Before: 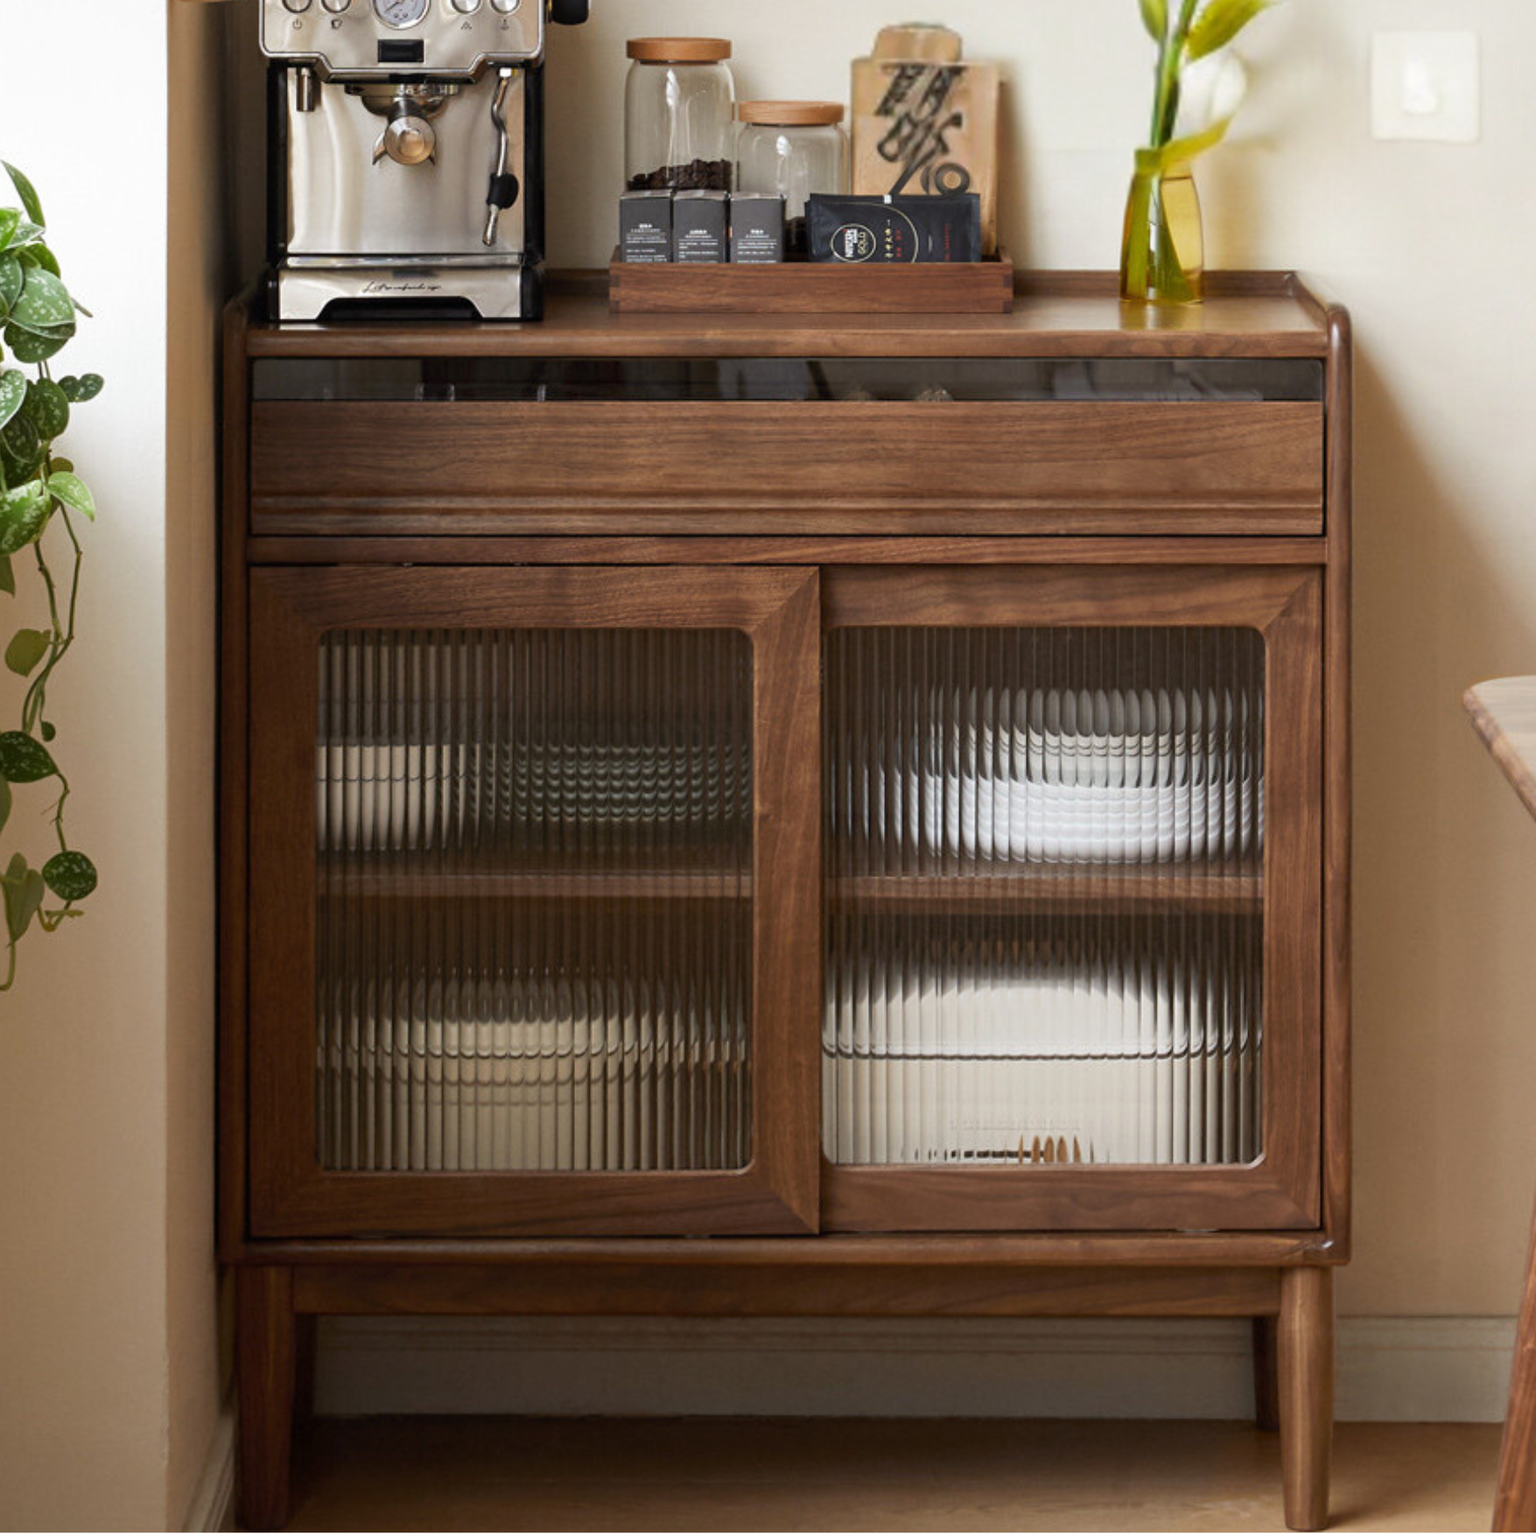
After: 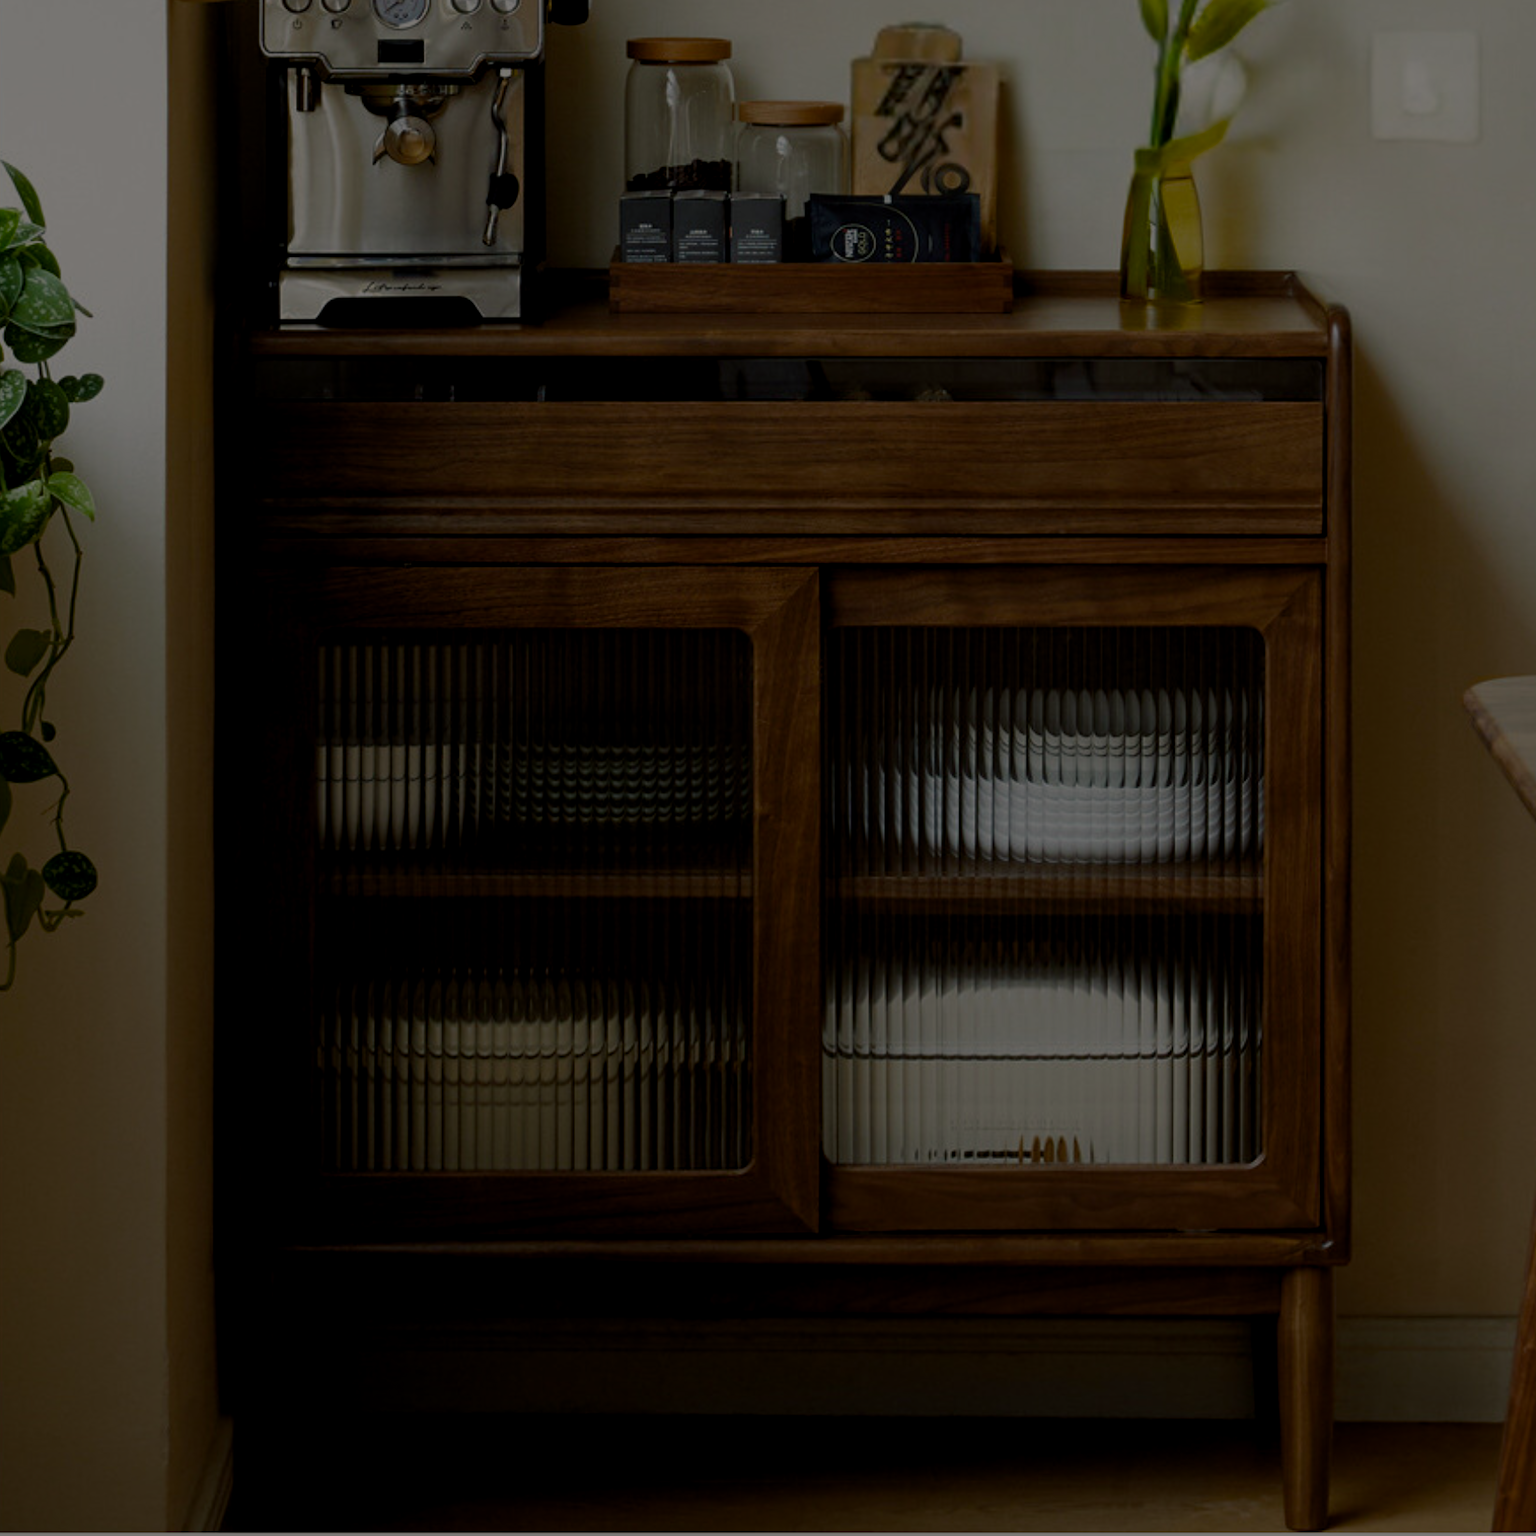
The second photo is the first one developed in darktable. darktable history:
exposure: exposure -2.446 EV, compensate highlight preservation false
color balance rgb: shadows lift › chroma 2%, shadows lift › hue 185.64°, power › luminance 1.48%, highlights gain › chroma 3%, highlights gain › hue 54.51°, global offset › luminance -0.4%, perceptual saturation grading › highlights -18.47%, perceptual saturation grading › mid-tones 6.62%, perceptual saturation grading › shadows 28.22%, perceptual brilliance grading › highlights 15.68%, perceptual brilliance grading › shadows -14.29%, global vibrance 25.96%, contrast 6.45%
